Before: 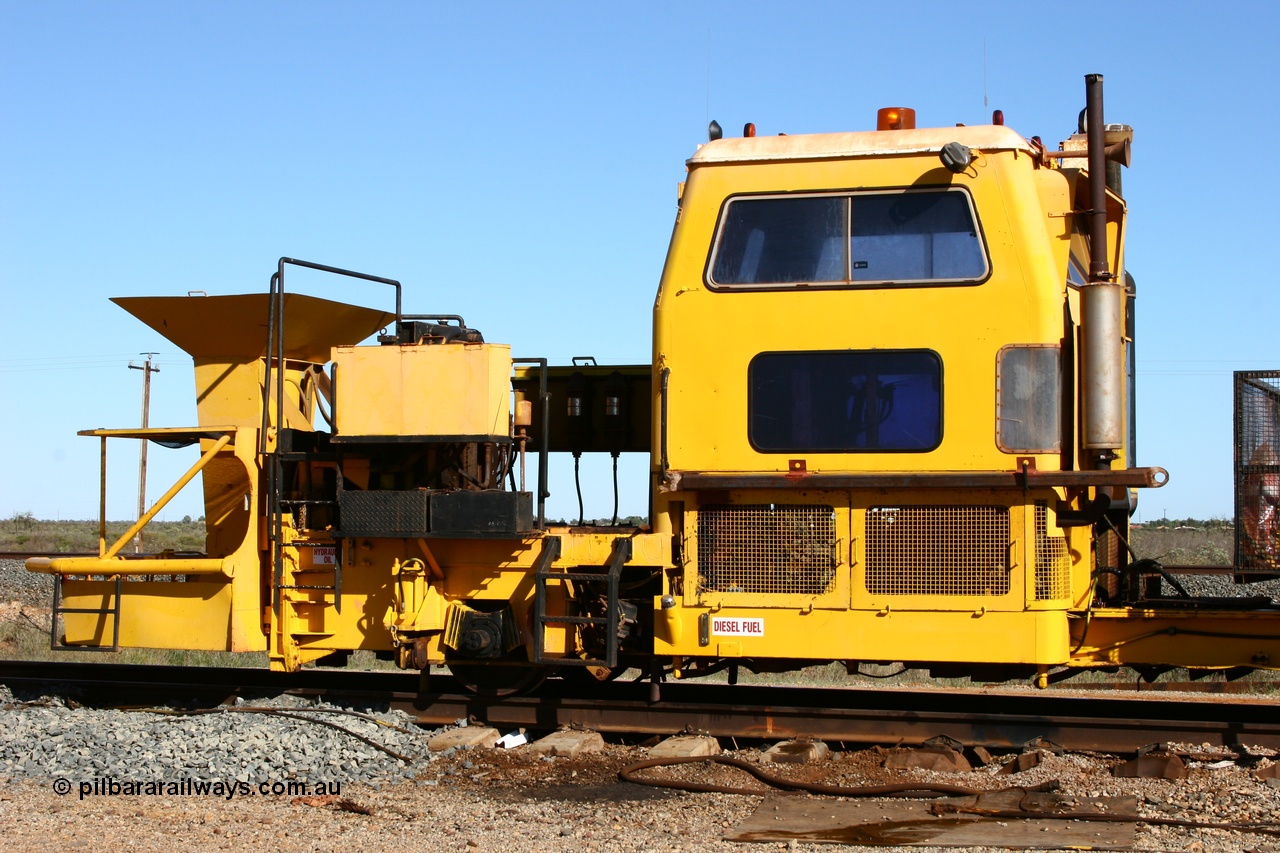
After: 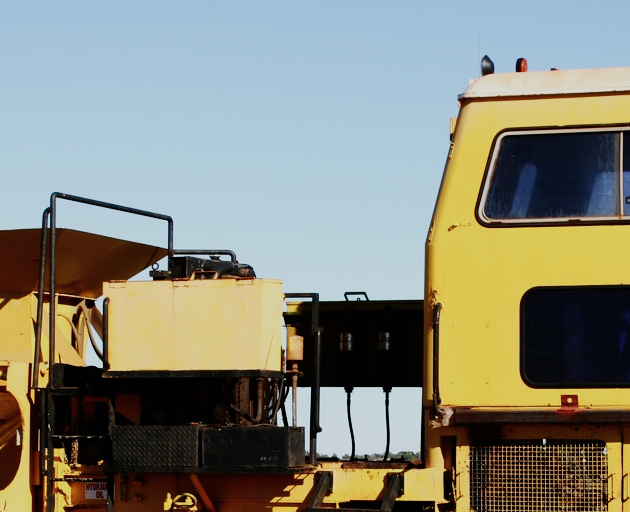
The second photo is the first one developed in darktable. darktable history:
crop: left 17.835%, top 7.675%, right 32.881%, bottom 32.213%
sigmoid: skew -0.2, preserve hue 0%, red attenuation 0.1, red rotation 0.035, green attenuation 0.1, green rotation -0.017, blue attenuation 0.15, blue rotation -0.052, base primaries Rec2020
color zones: curves: ch0 [(0, 0.5) (0.143, 0.52) (0.286, 0.5) (0.429, 0.5) (0.571, 0.5) (0.714, 0.5) (0.857, 0.5) (1, 0.5)]; ch1 [(0, 0.489) (0.155, 0.45) (0.286, 0.466) (0.429, 0.5) (0.571, 0.5) (0.714, 0.5) (0.857, 0.5) (1, 0.489)]
